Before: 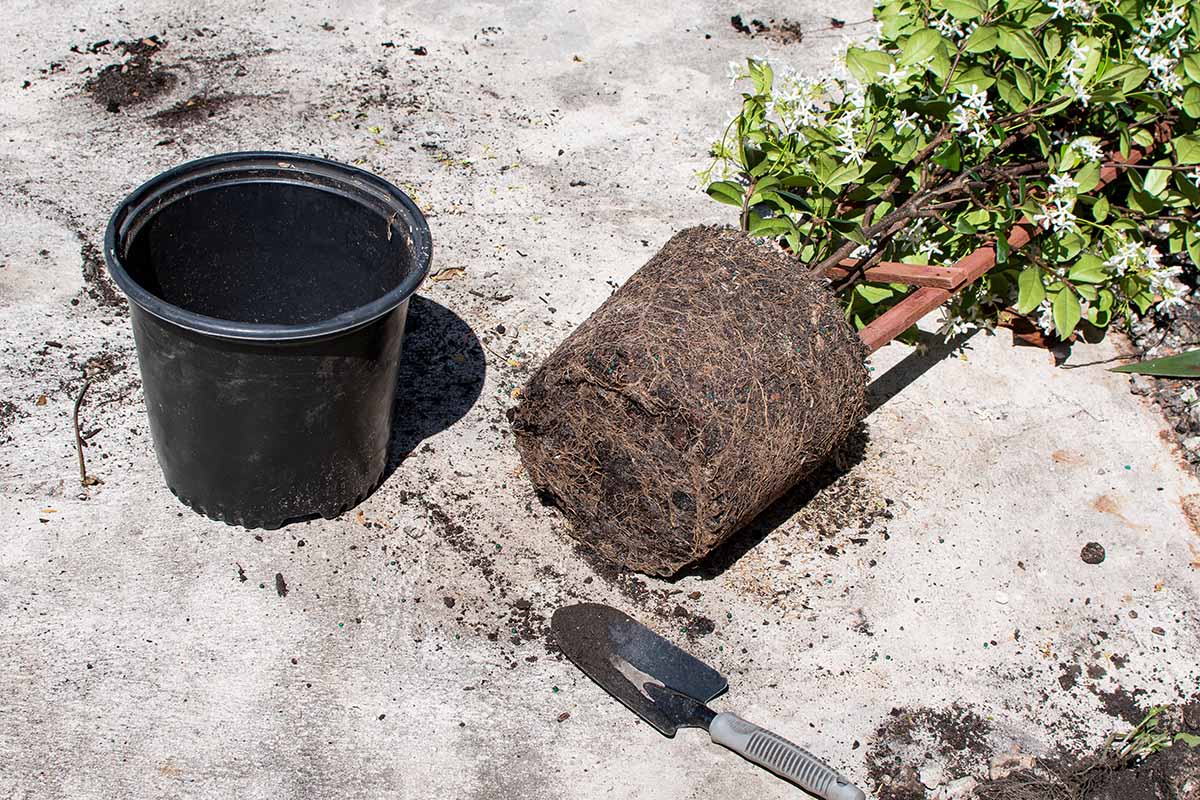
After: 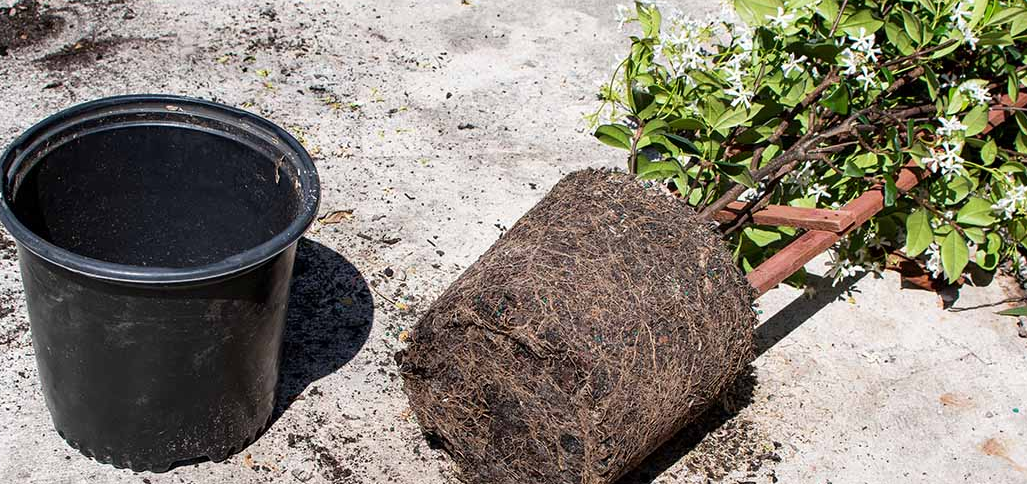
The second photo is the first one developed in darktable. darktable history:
crop and rotate: left 9.395%, top 7.223%, right 5%, bottom 32.204%
